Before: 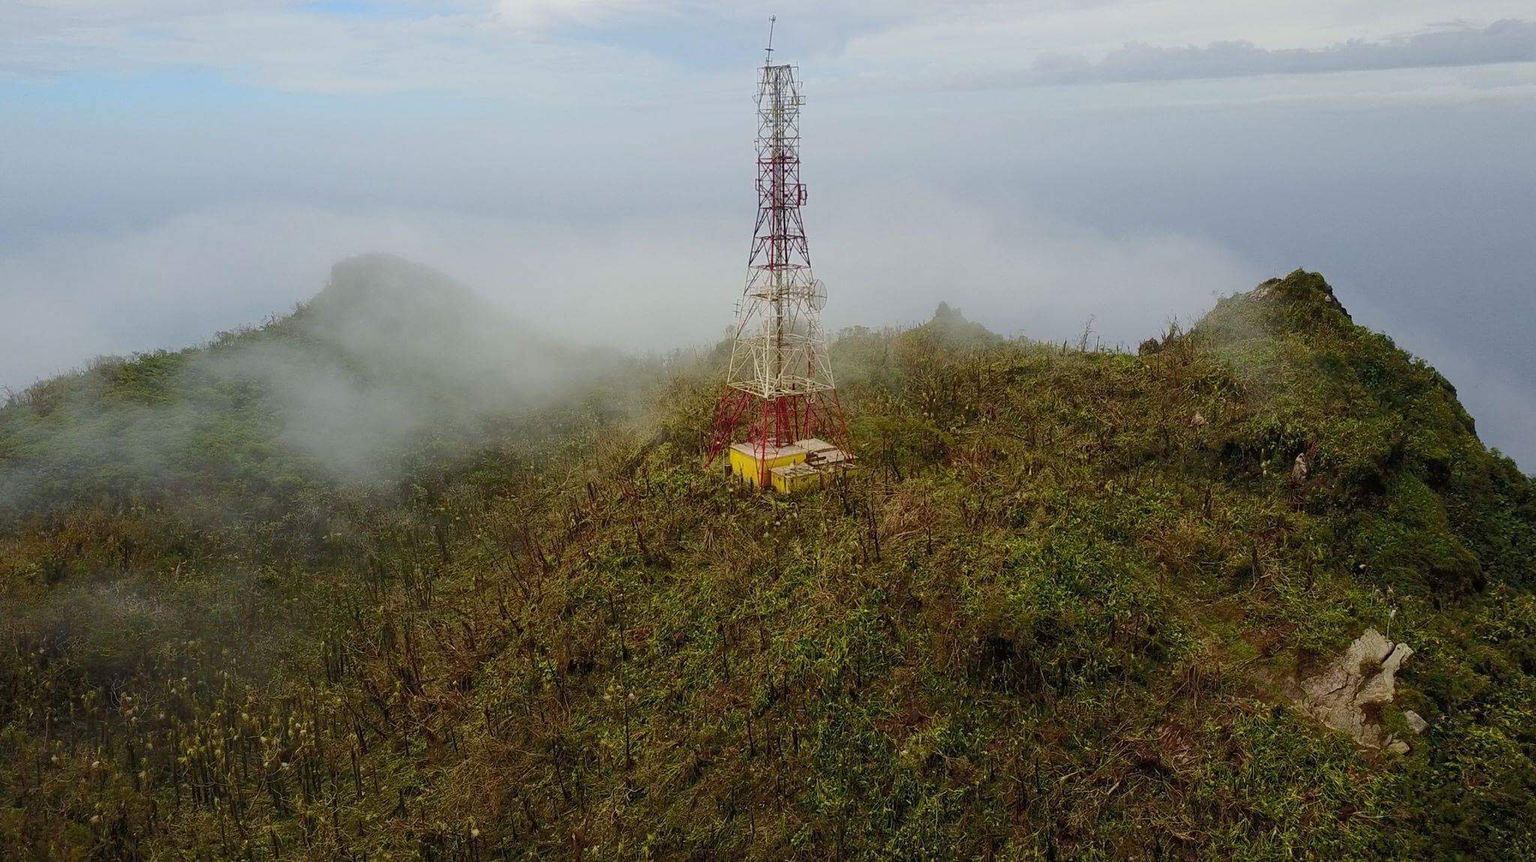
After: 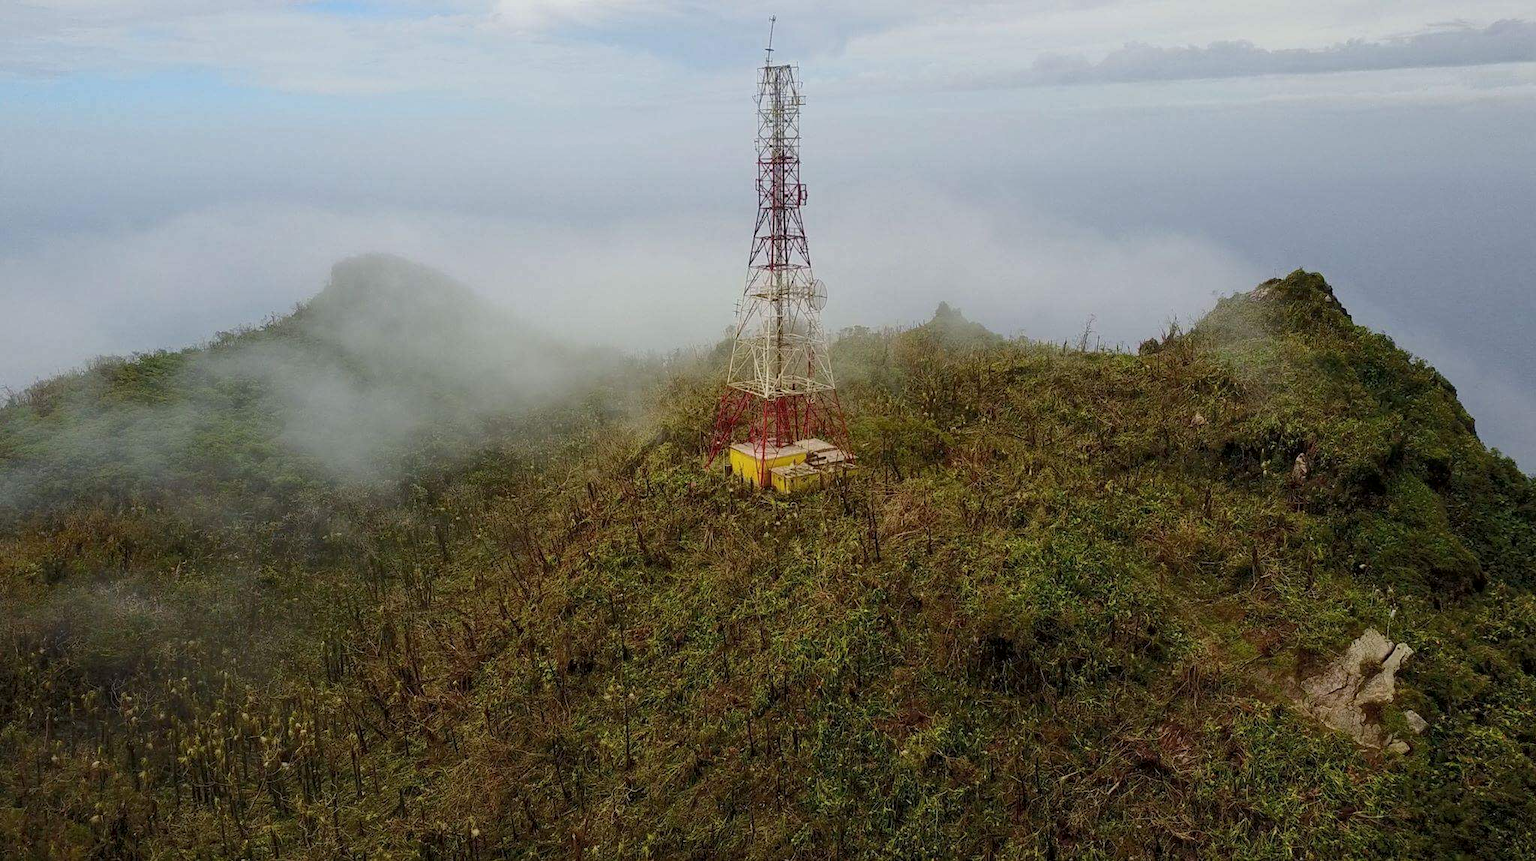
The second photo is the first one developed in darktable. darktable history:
local contrast: highlights 100%, shadows 100%, detail 120%, midtone range 0.2
tone equalizer: on, module defaults
